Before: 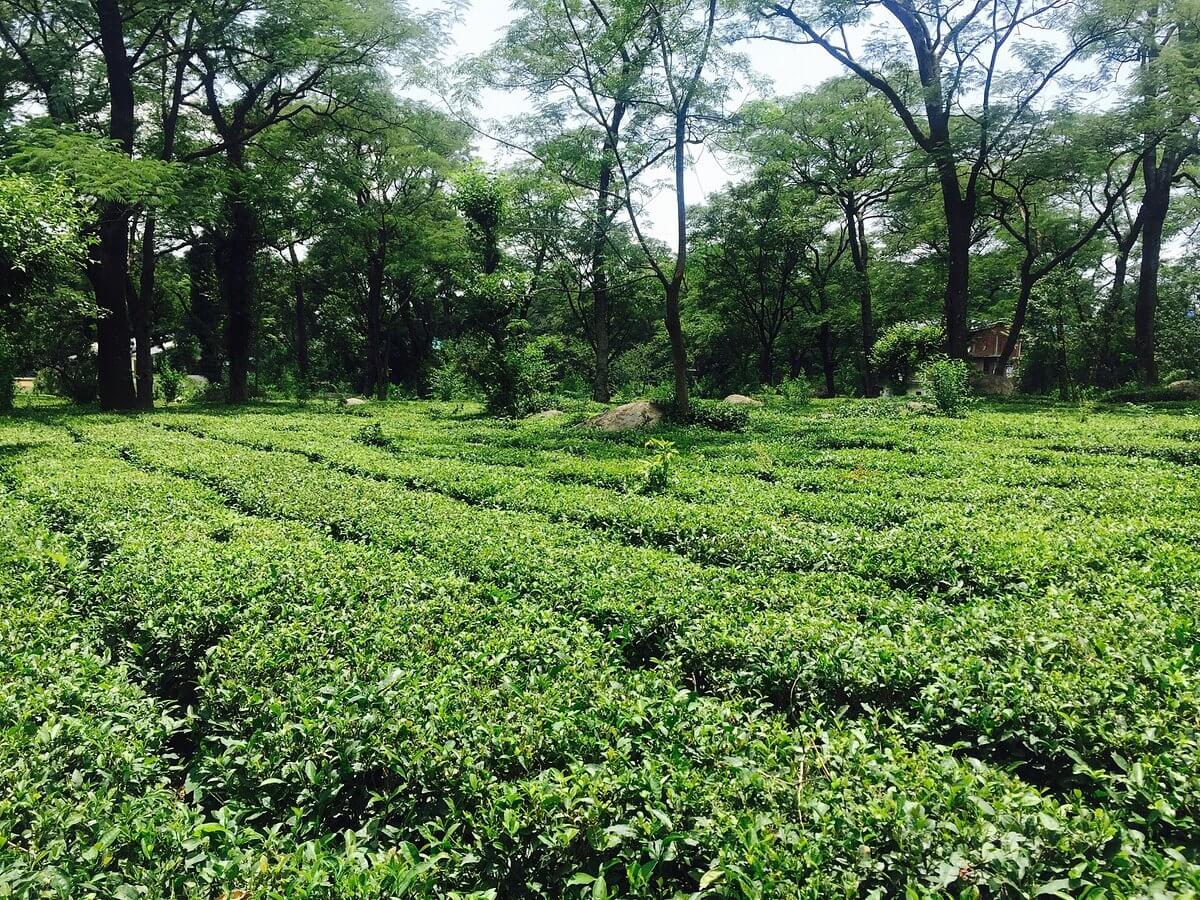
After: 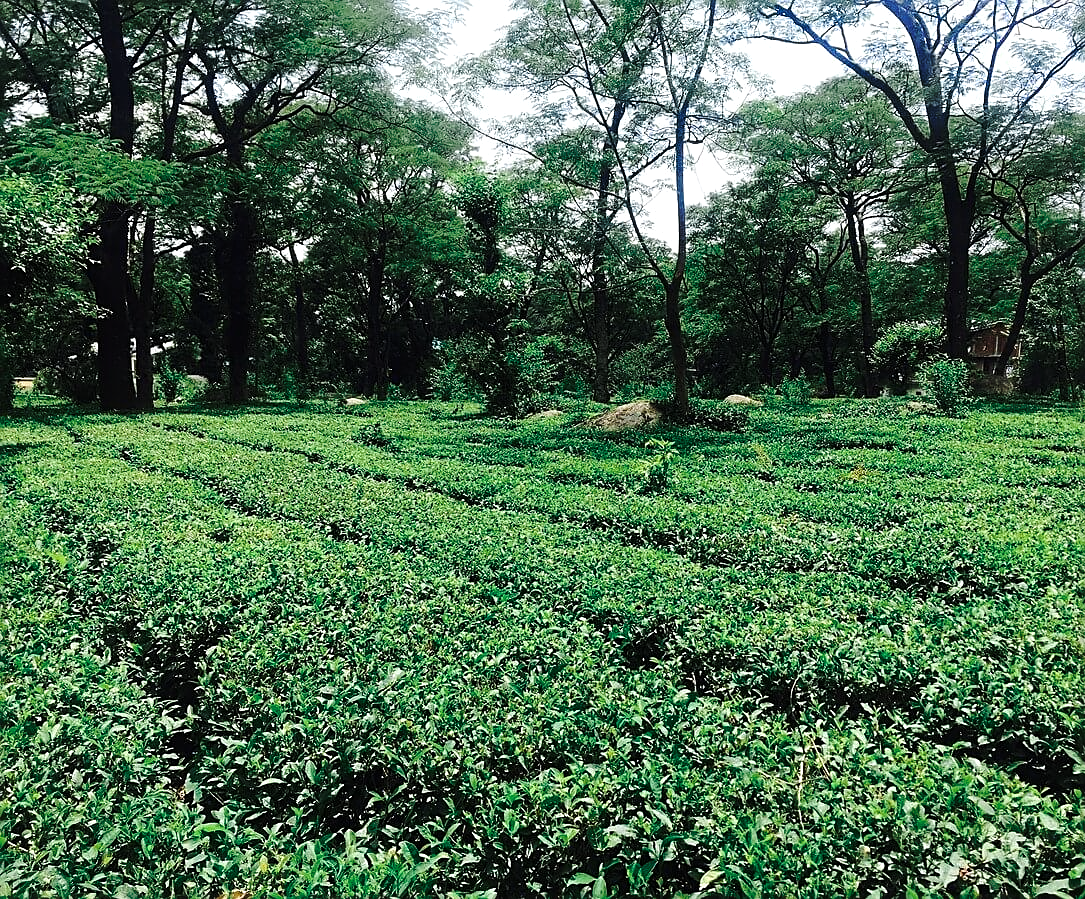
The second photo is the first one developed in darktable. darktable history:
crop: right 9.509%, bottom 0.031%
levels: levels [0, 0.476, 0.951]
sharpen: on, module defaults
color zones: curves: ch0 [(0, 0.5) (0.125, 0.4) (0.25, 0.5) (0.375, 0.4) (0.5, 0.4) (0.625, 0.6) (0.75, 0.6) (0.875, 0.5)]; ch1 [(0, 0.4) (0.125, 0.5) (0.25, 0.4) (0.375, 0.4) (0.5, 0.4) (0.625, 0.4) (0.75, 0.5) (0.875, 0.4)]; ch2 [(0, 0.6) (0.125, 0.5) (0.25, 0.5) (0.375, 0.6) (0.5, 0.6) (0.625, 0.5) (0.75, 0.5) (0.875, 0.5)]
base curve: curves: ch0 [(0, 0) (0.073, 0.04) (0.157, 0.139) (0.492, 0.492) (0.758, 0.758) (1, 1)], preserve colors none
